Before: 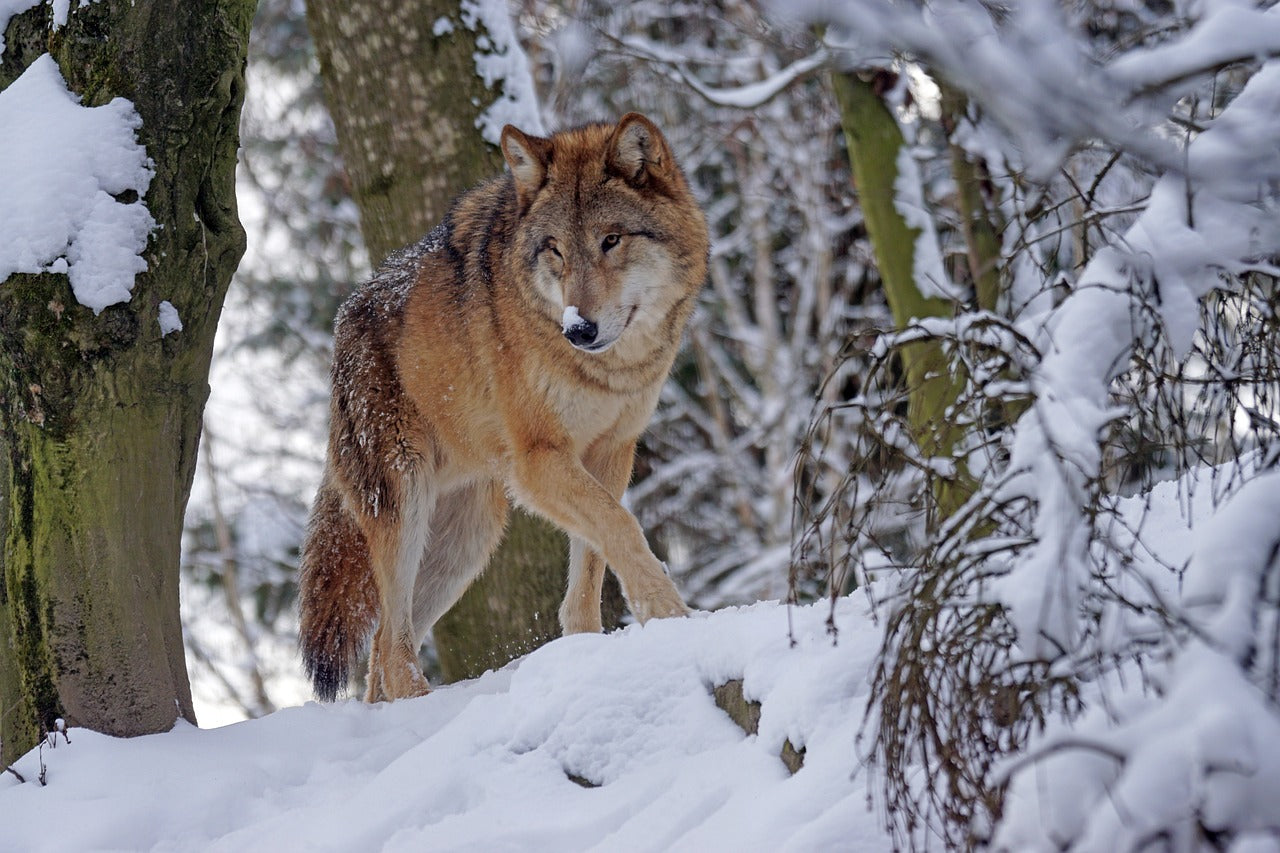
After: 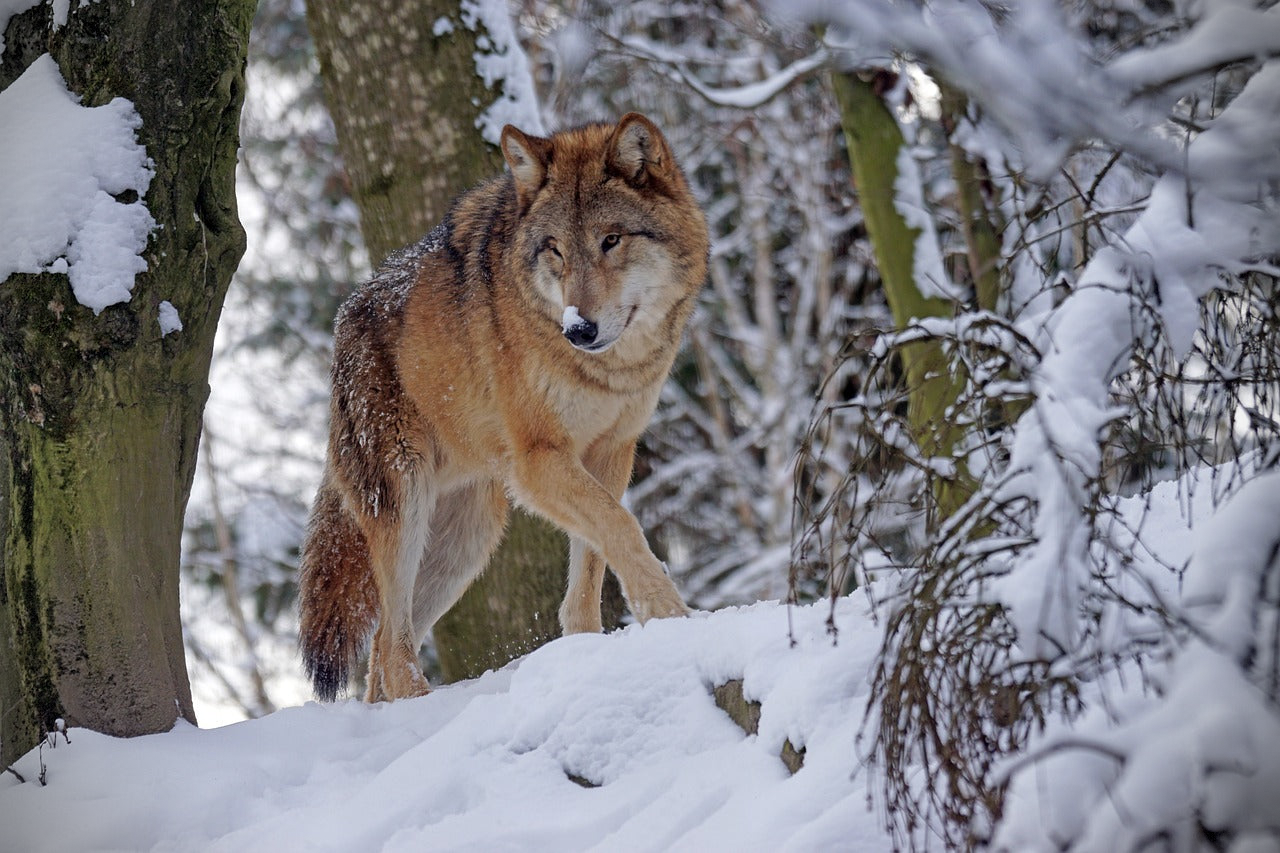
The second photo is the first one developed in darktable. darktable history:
vignetting: brightness -0.612, saturation -0.68, dithering 8-bit output, unbound false
